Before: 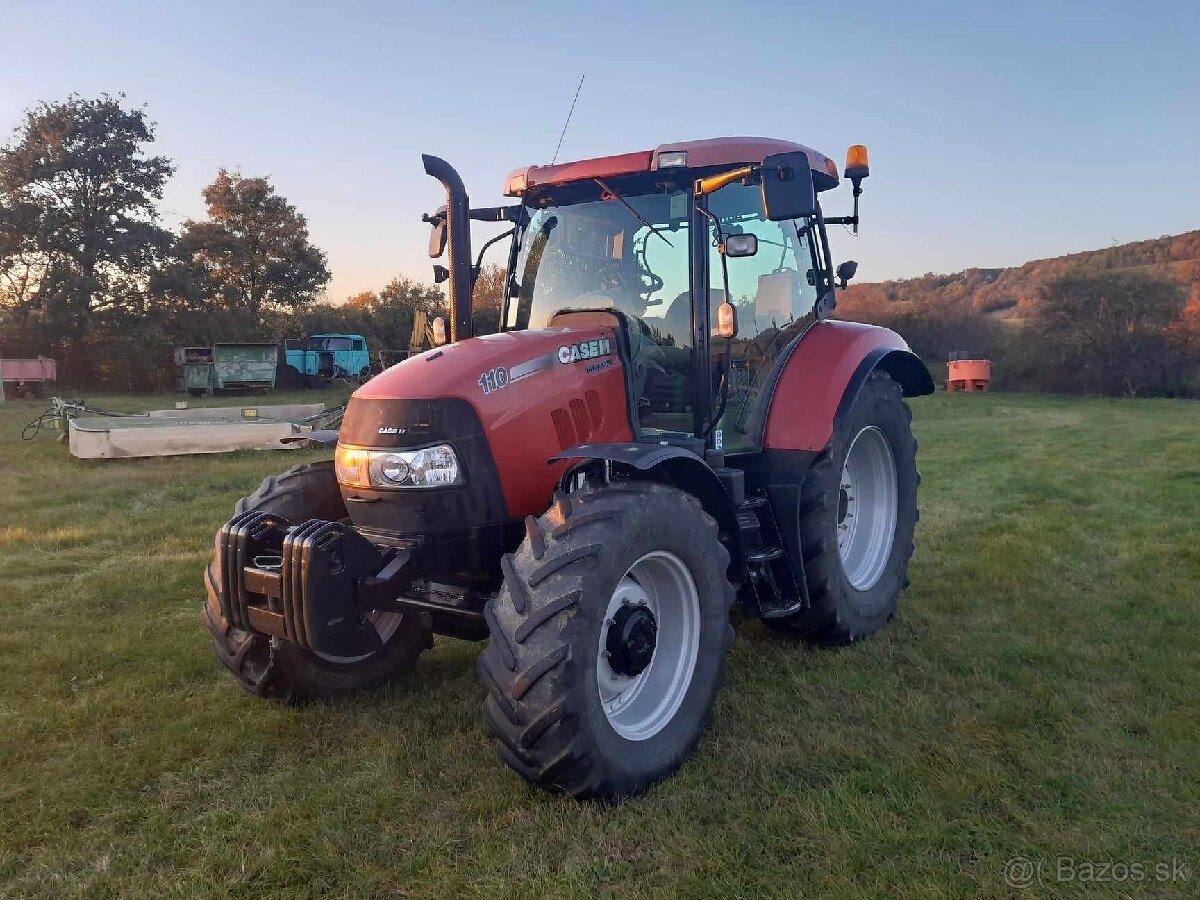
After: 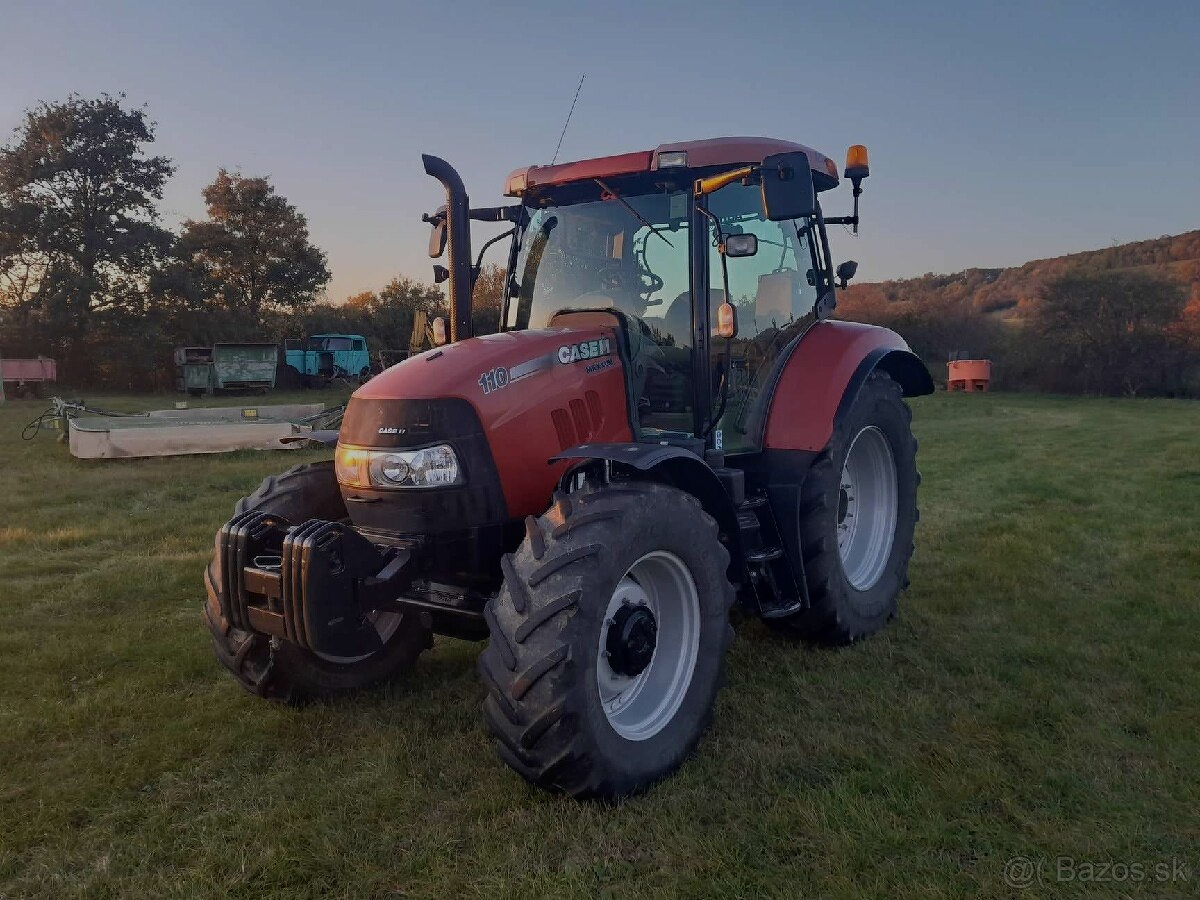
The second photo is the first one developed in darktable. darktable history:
exposure: exposure -1 EV, compensate highlight preservation false
shadows and highlights: shadows 20.55, highlights -20.99, soften with gaussian
